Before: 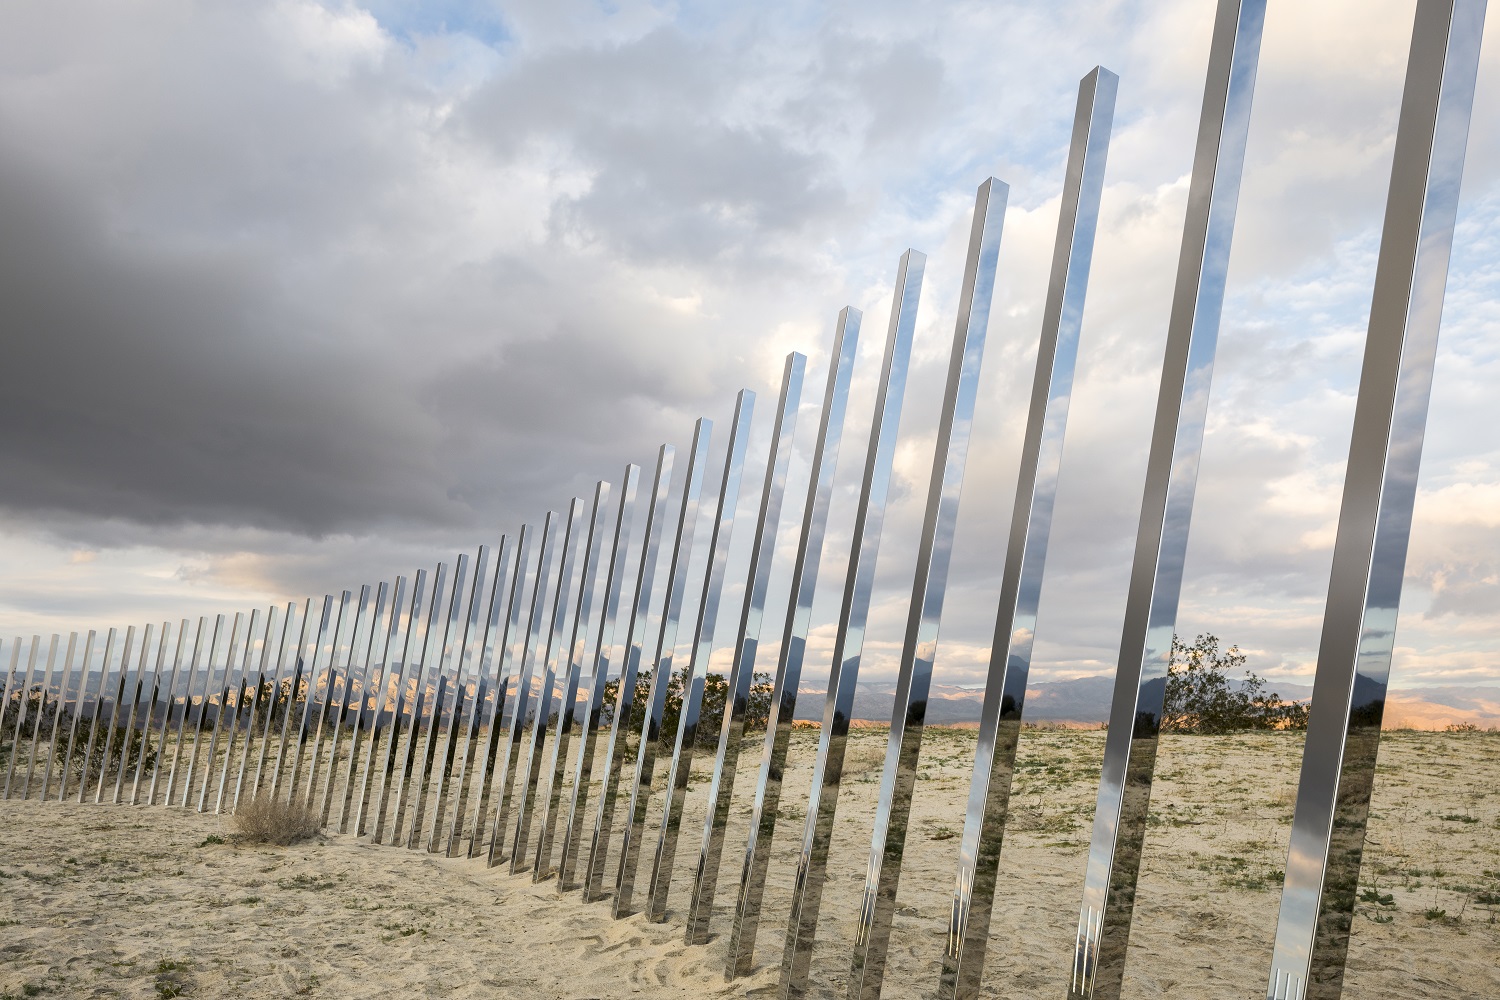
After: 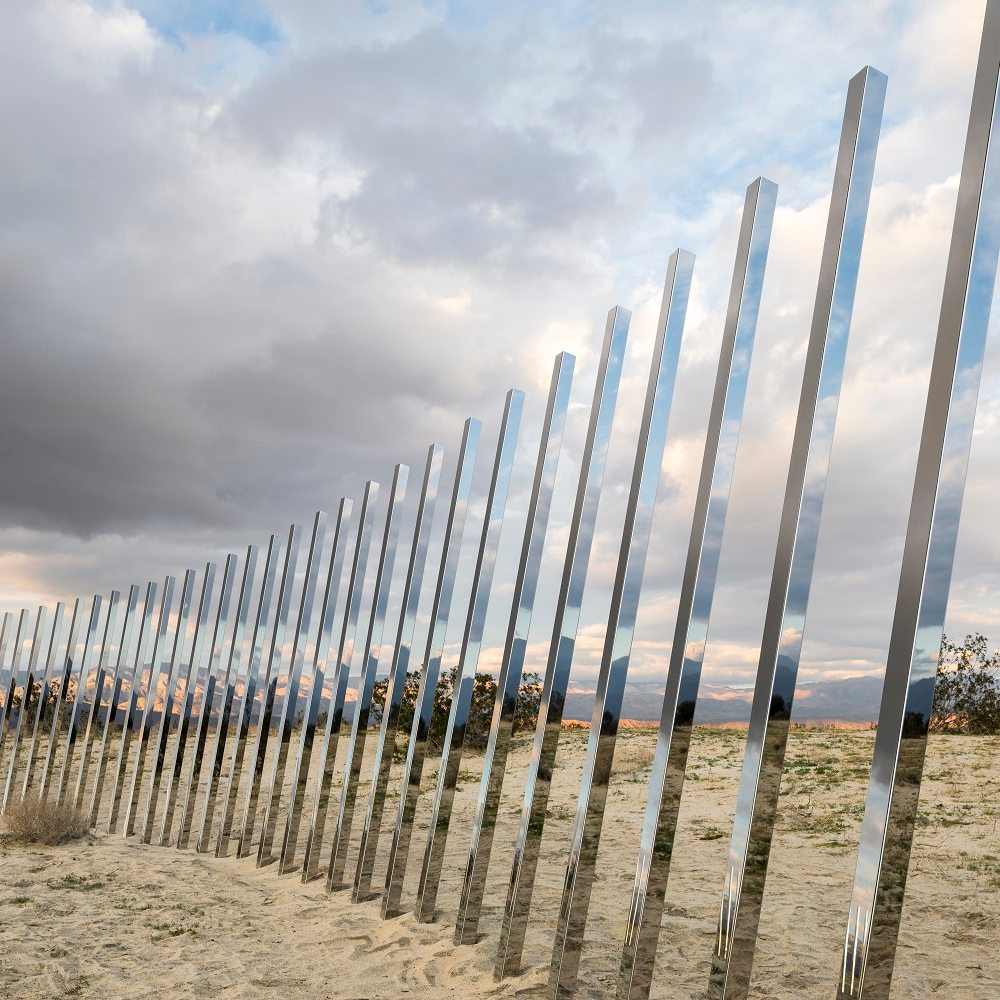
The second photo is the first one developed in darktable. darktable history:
crop and rotate: left 15.446%, right 17.836%
white balance: emerald 1
